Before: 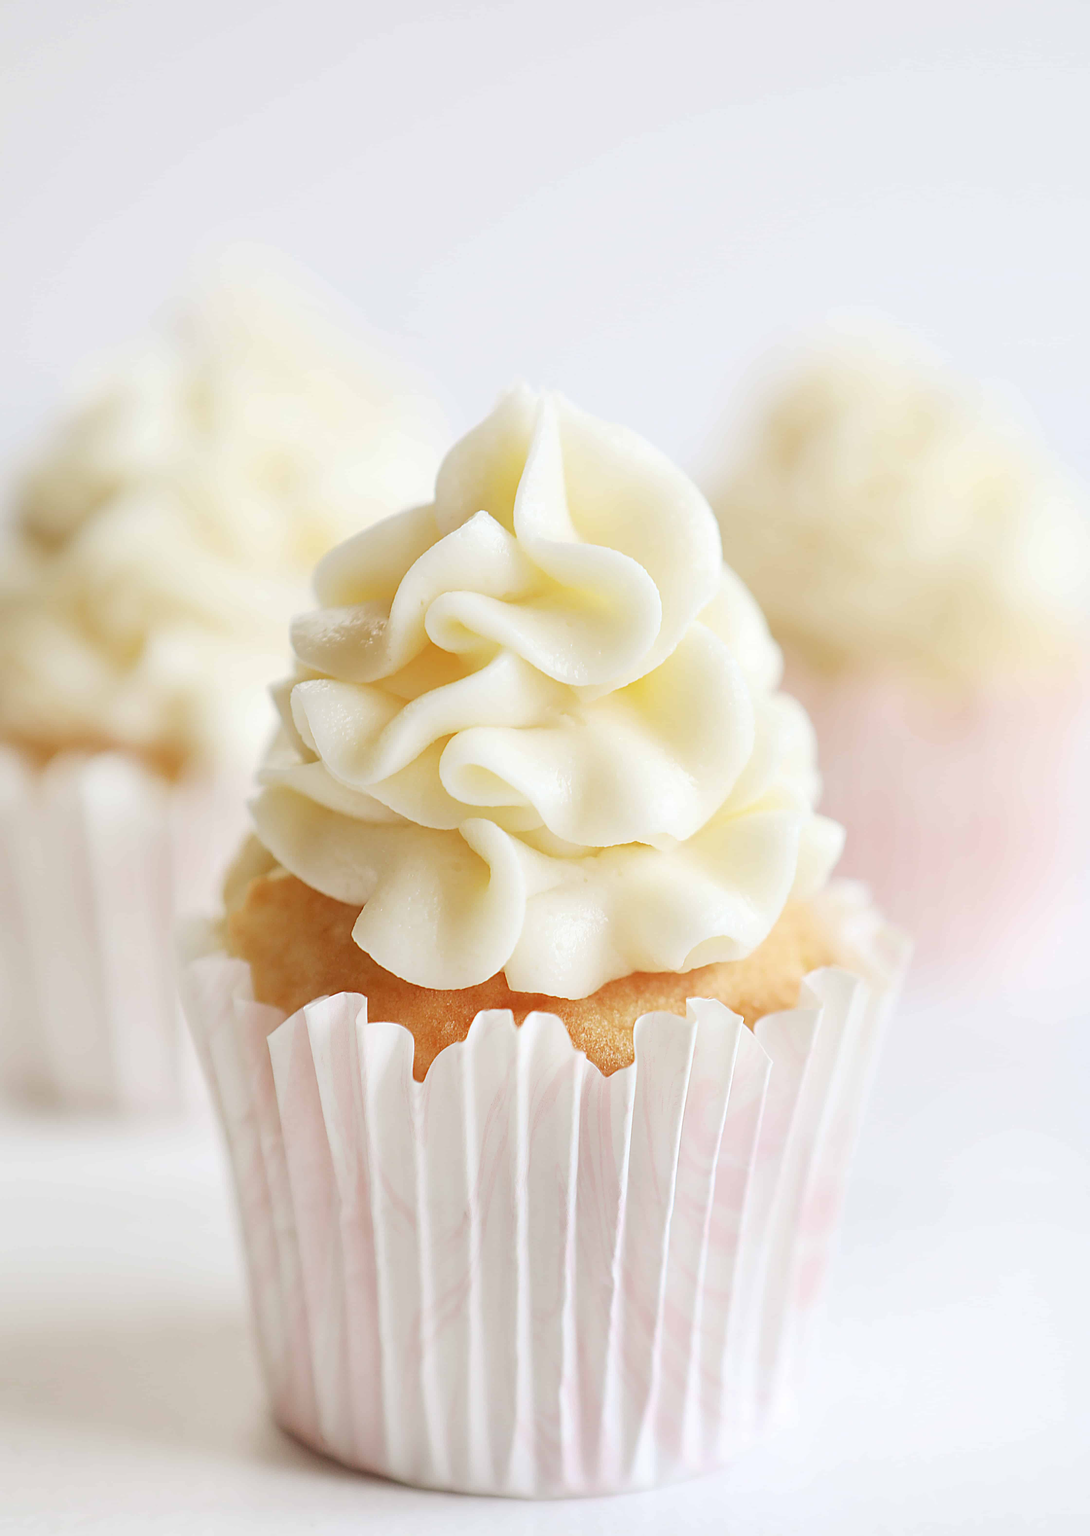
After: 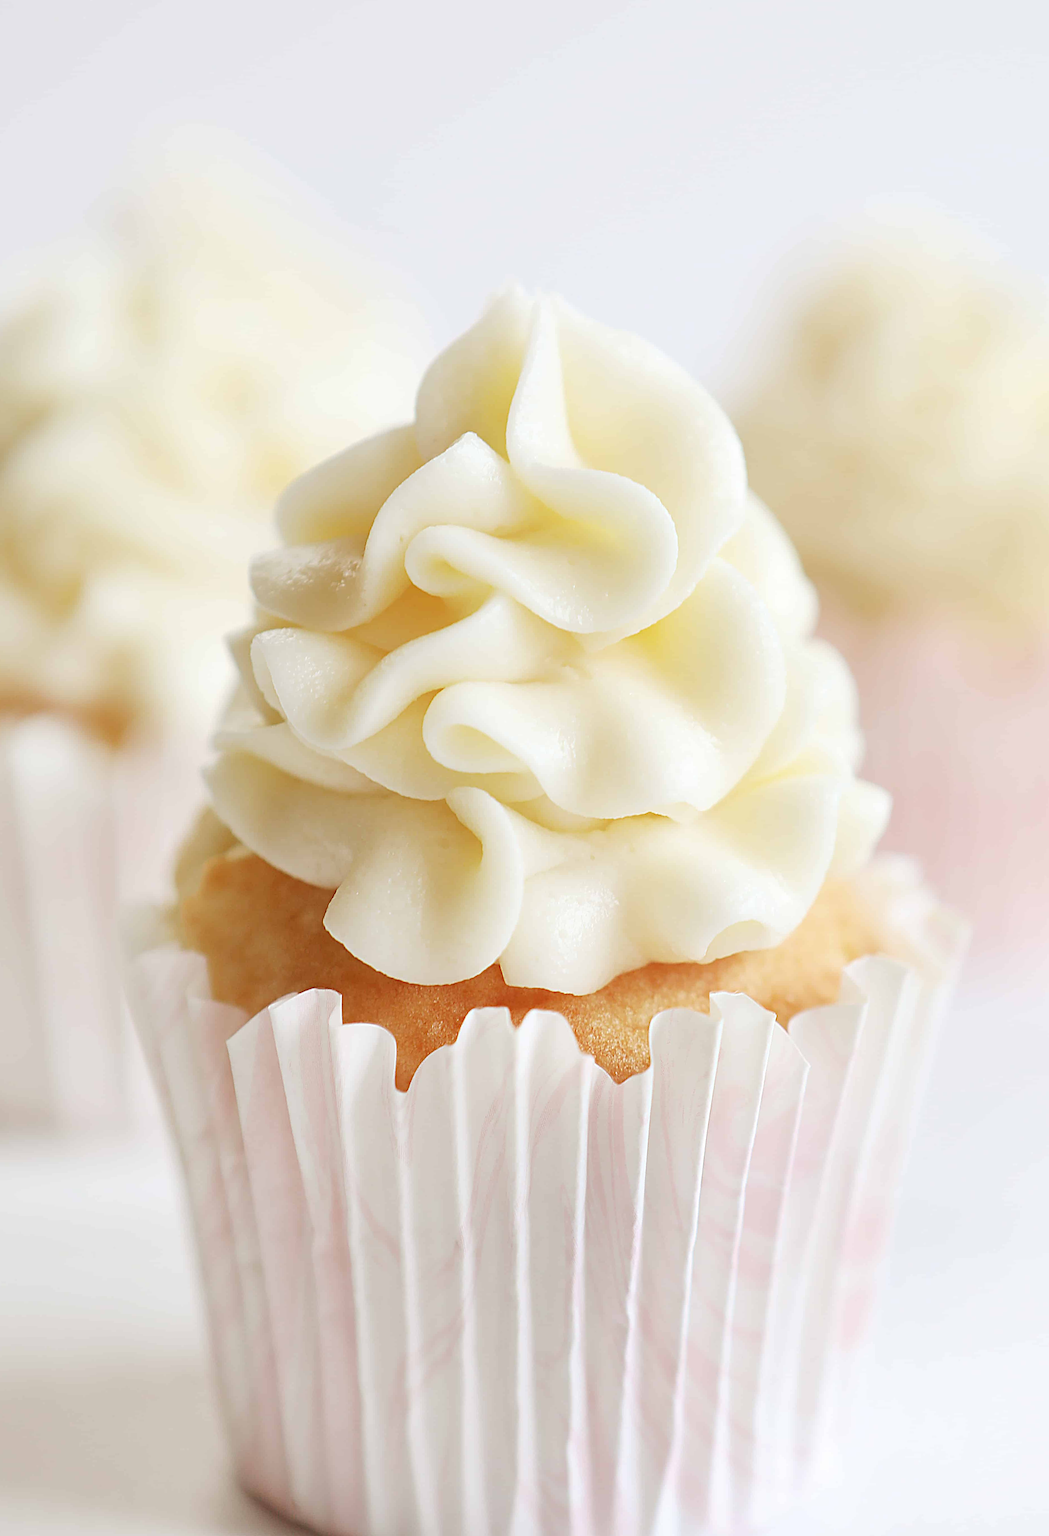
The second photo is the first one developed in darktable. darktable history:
crop: left 6.446%, top 8.188%, right 9.538%, bottom 3.548%
rotate and perspective: rotation -0.45°, automatic cropping original format, crop left 0.008, crop right 0.992, crop top 0.012, crop bottom 0.988
sharpen: on, module defaults
